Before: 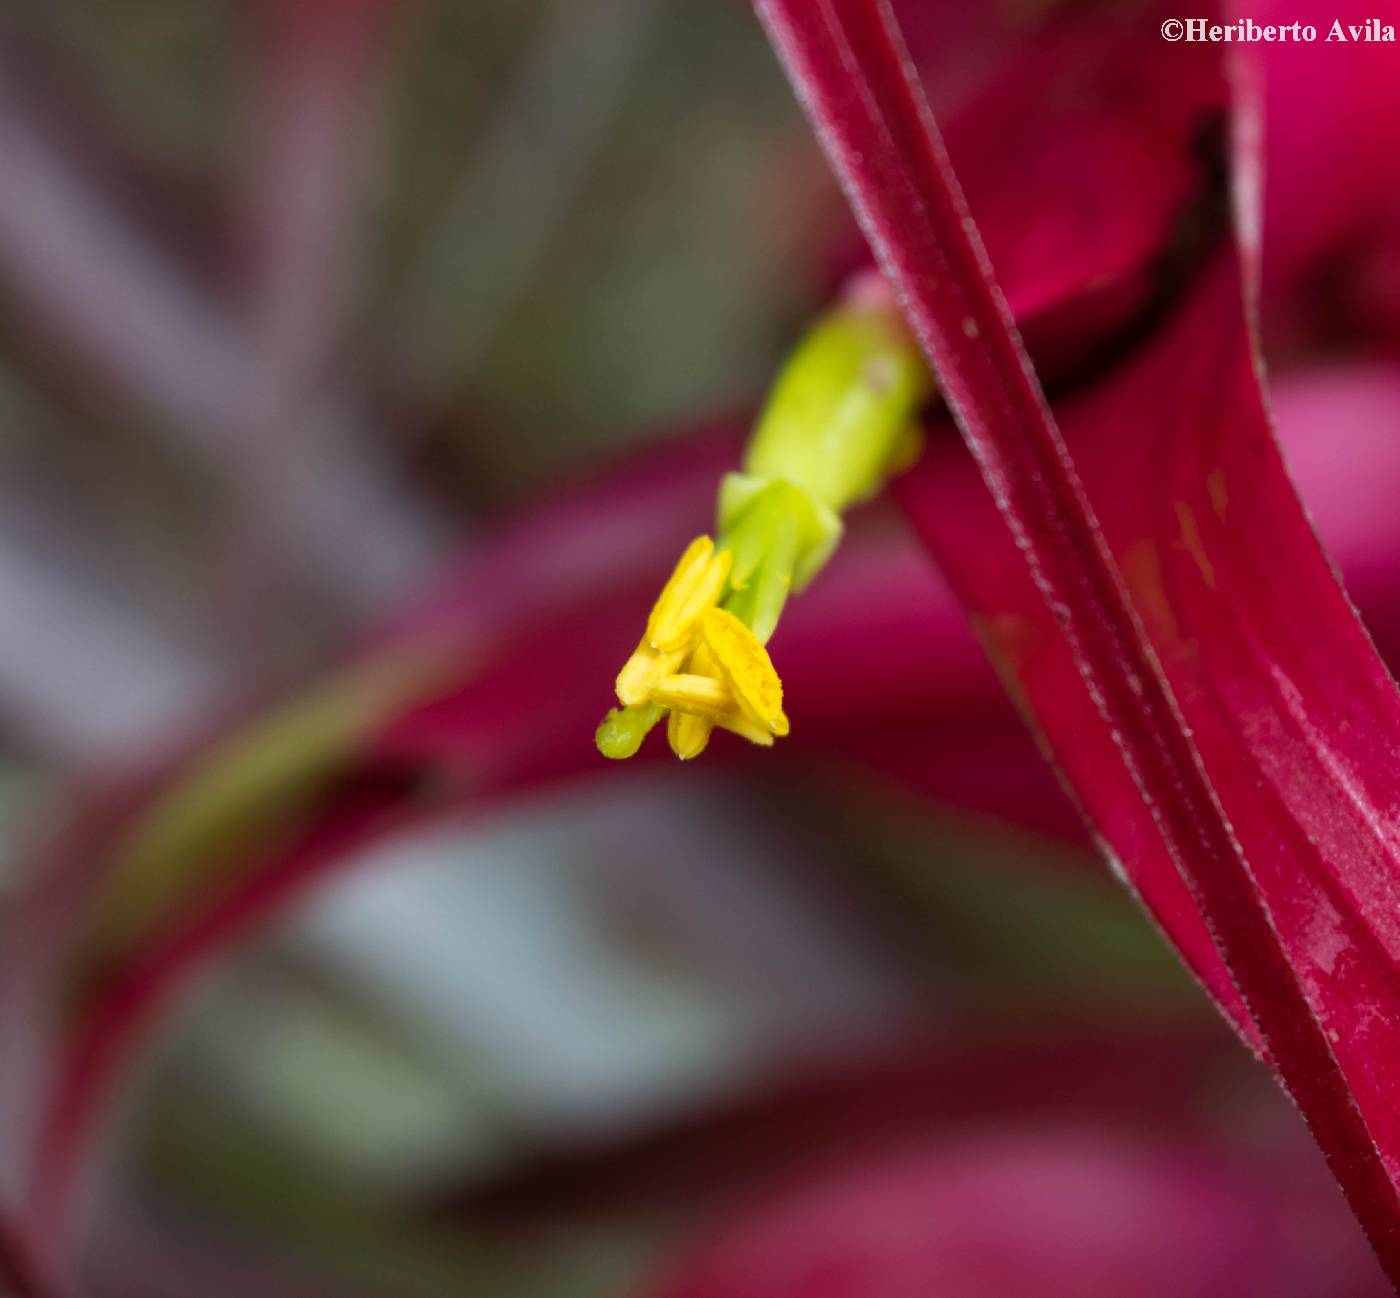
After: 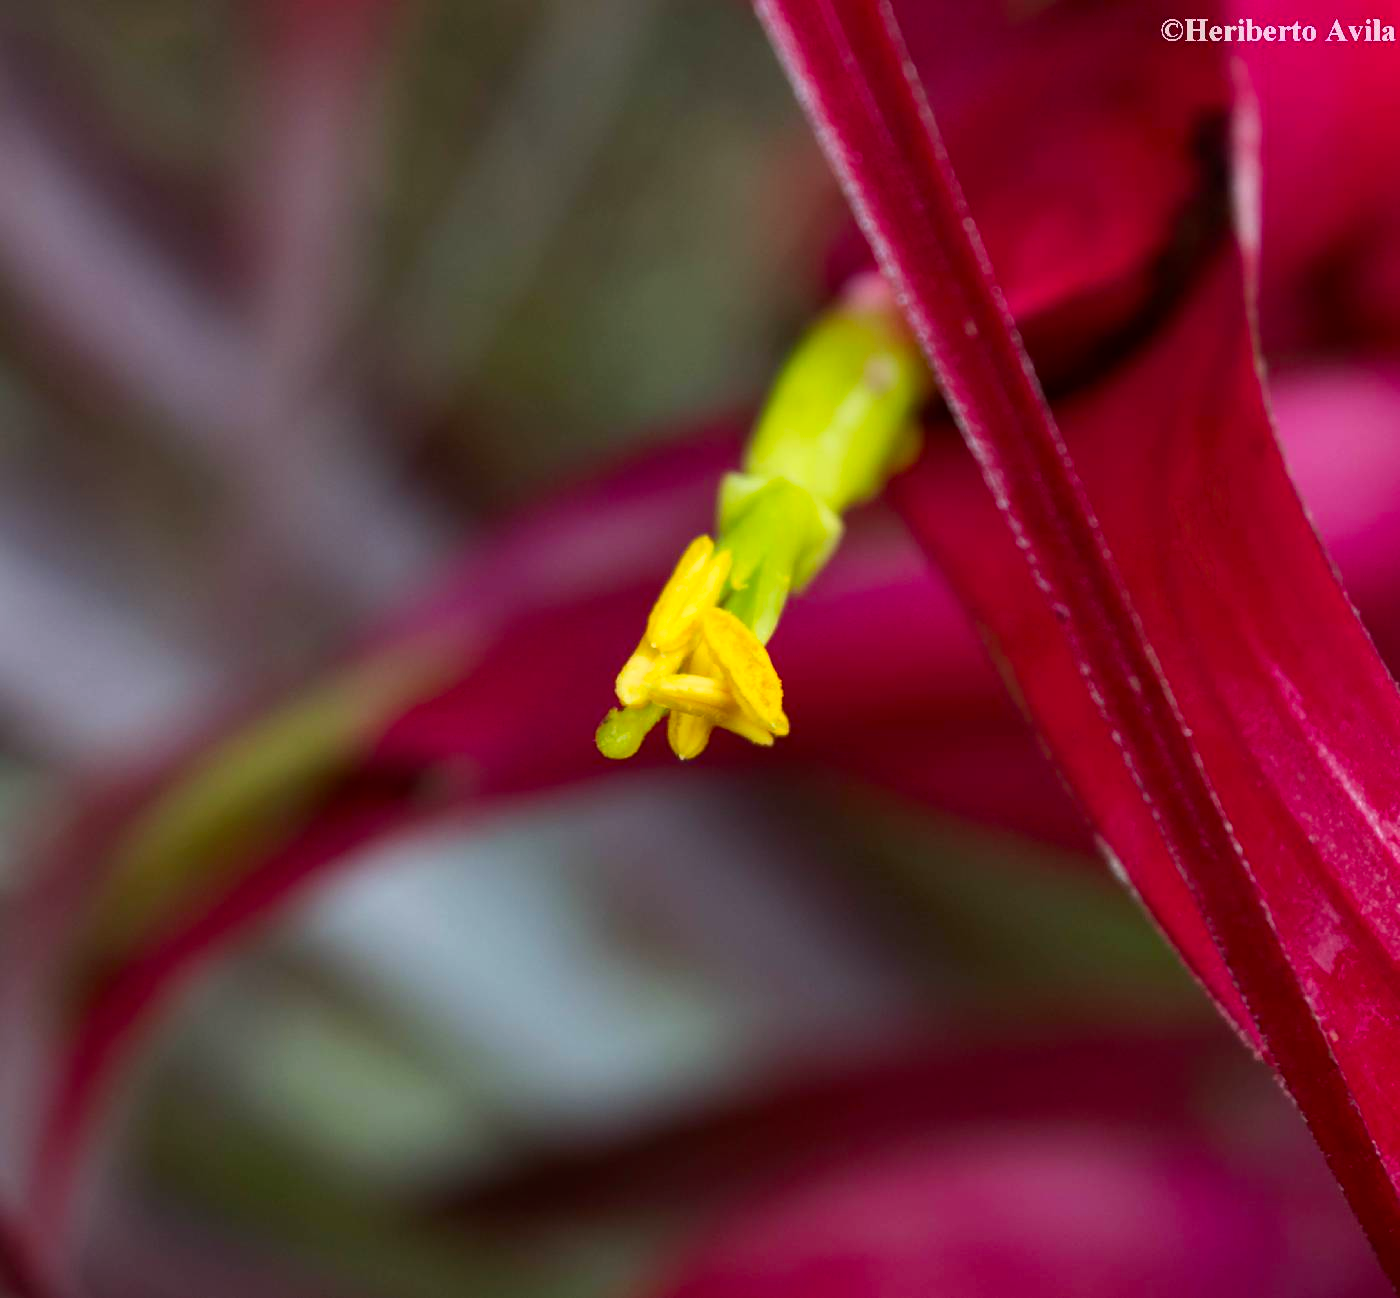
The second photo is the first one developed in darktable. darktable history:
contrast brightness saturation: contrast 0.085, saturation 0.201
